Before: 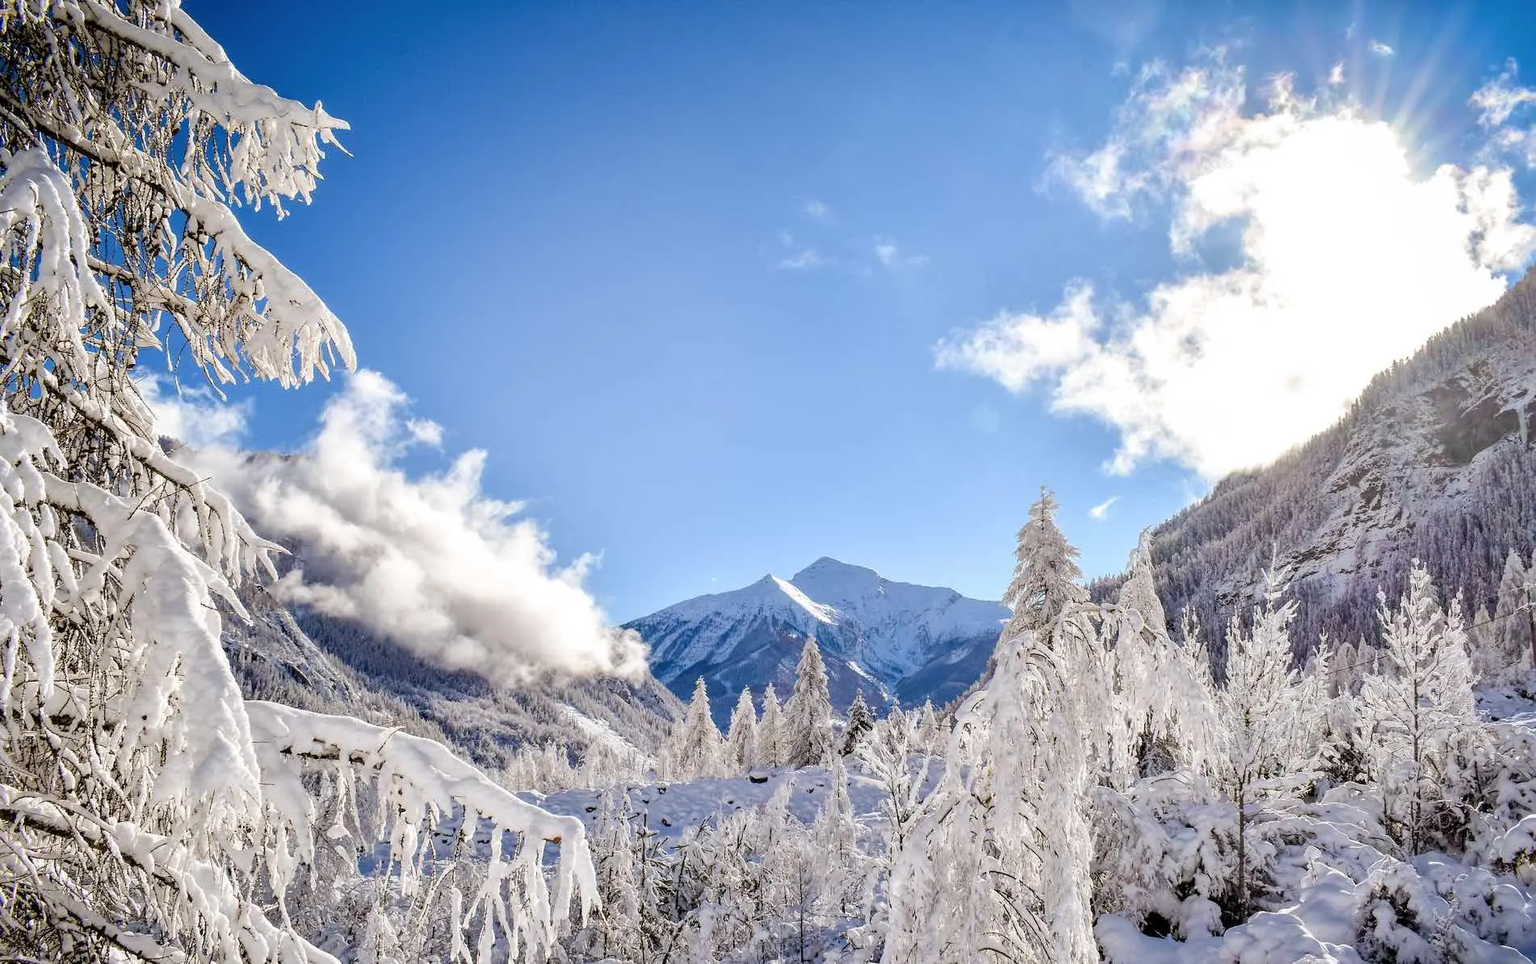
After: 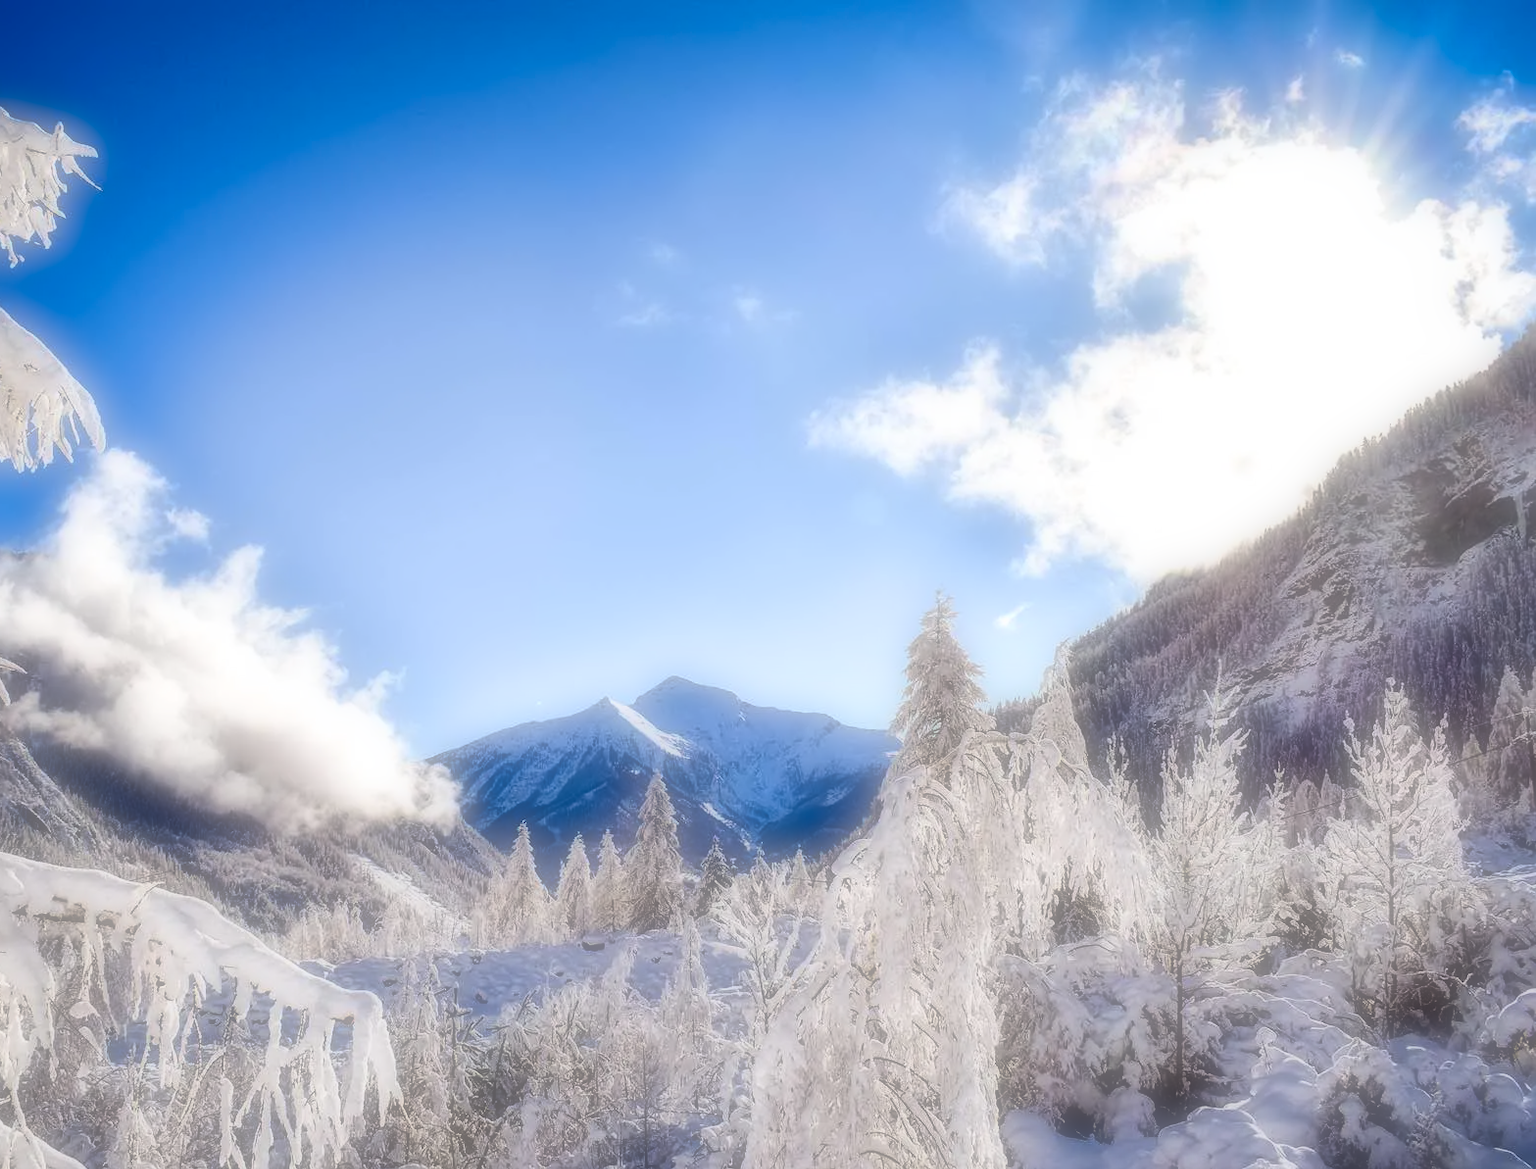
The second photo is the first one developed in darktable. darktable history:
soften: on, module defaults
contrast brightness saturation: contrast 0.19, brightness -0.11, saturation 0.21
crop: left 17.582%, bottom 0.031%
